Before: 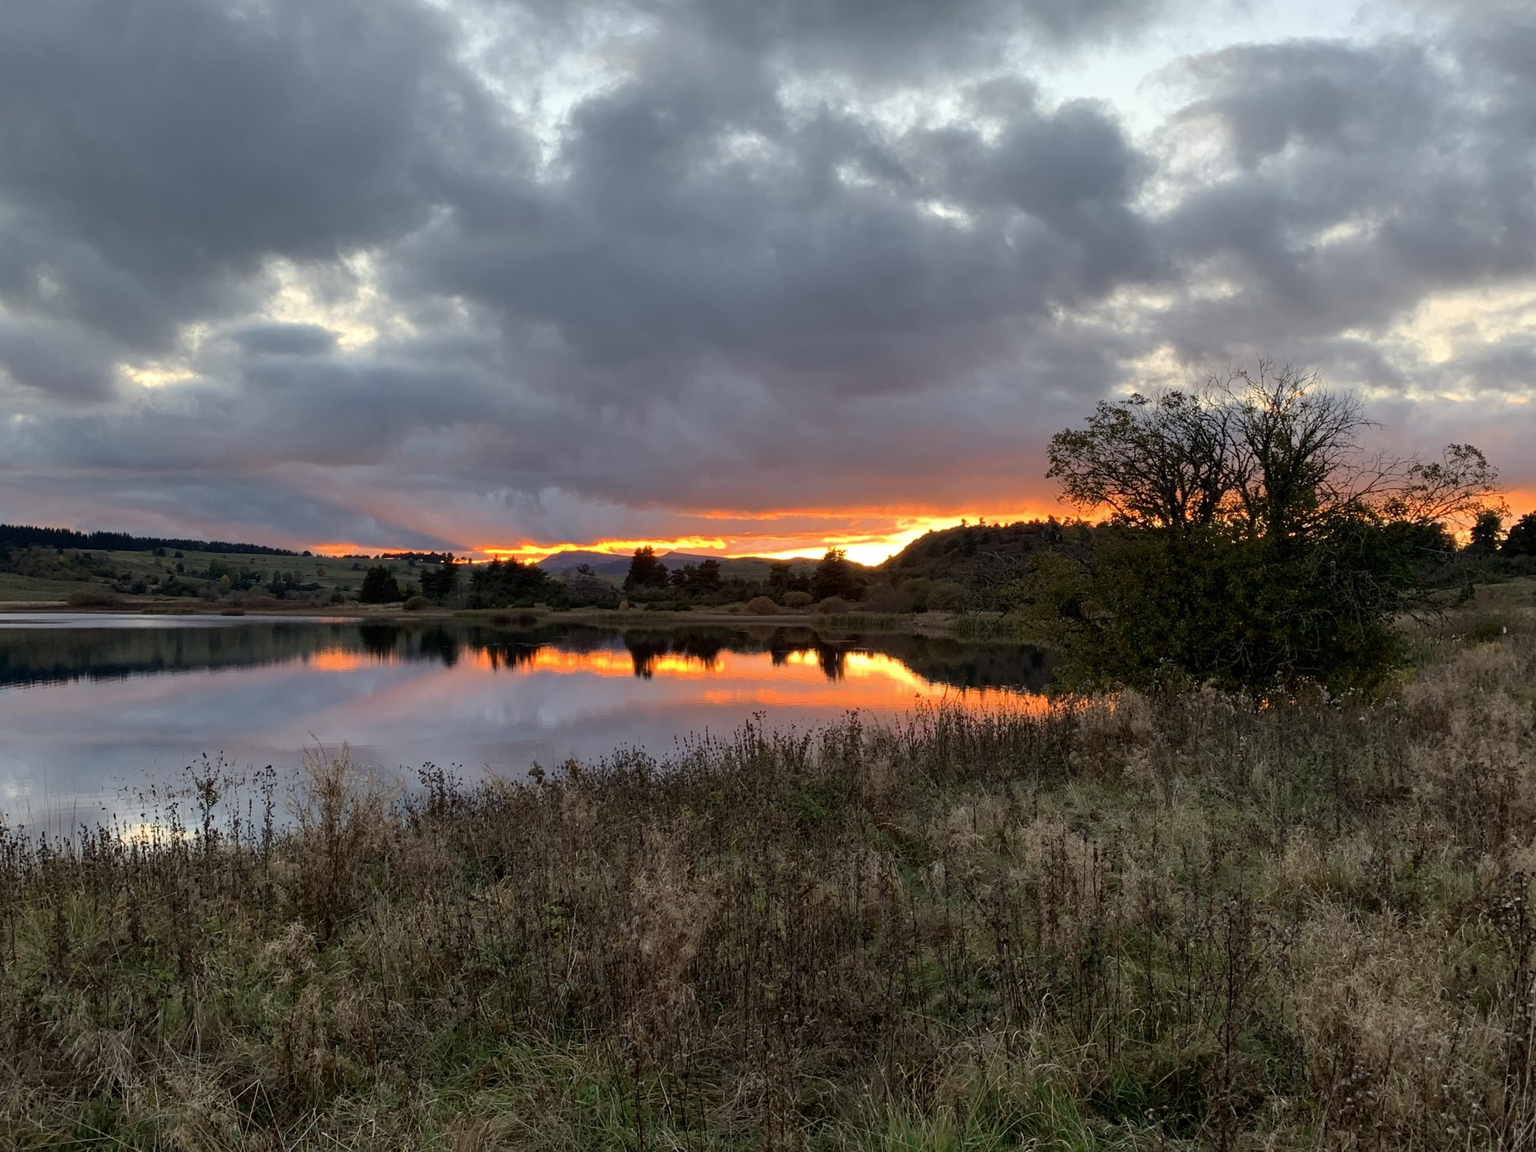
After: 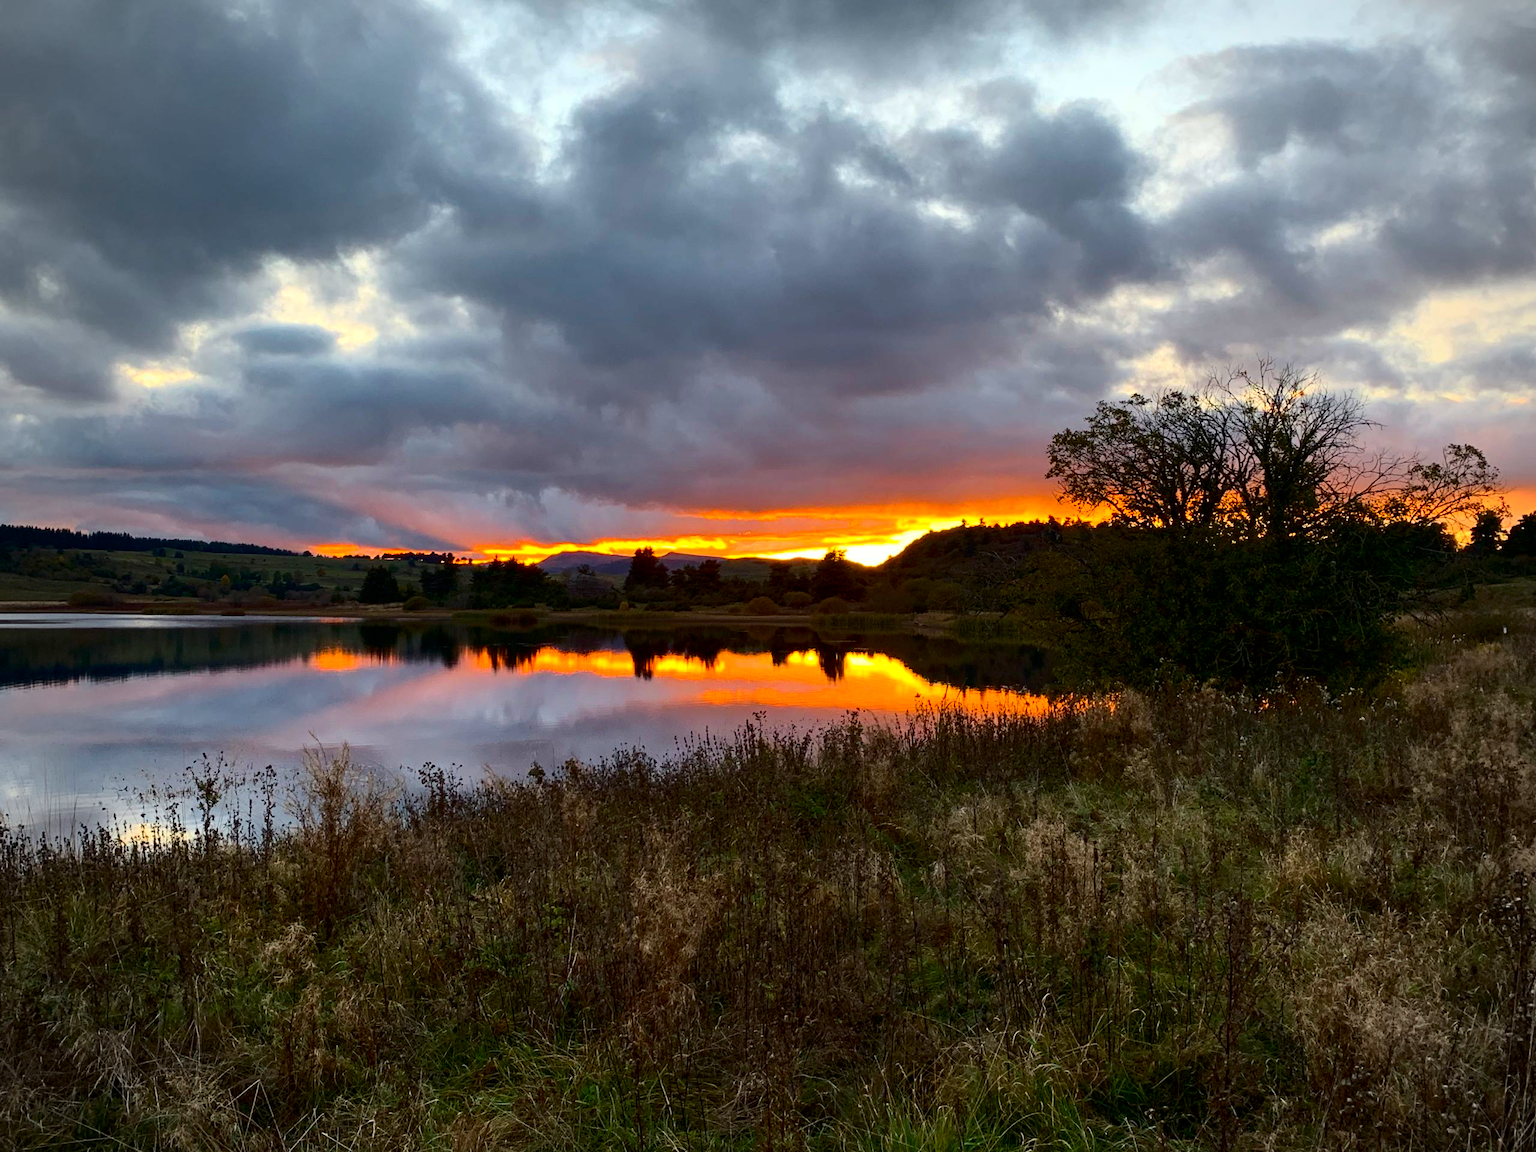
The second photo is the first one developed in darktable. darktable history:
contrast brightness saturation: contrast 0.28
color balance rgb: linear chroma grading › global chroma 15%, perceptual saturation grading › global saturation 30%
vignetting: fall-off radius 63.6%
